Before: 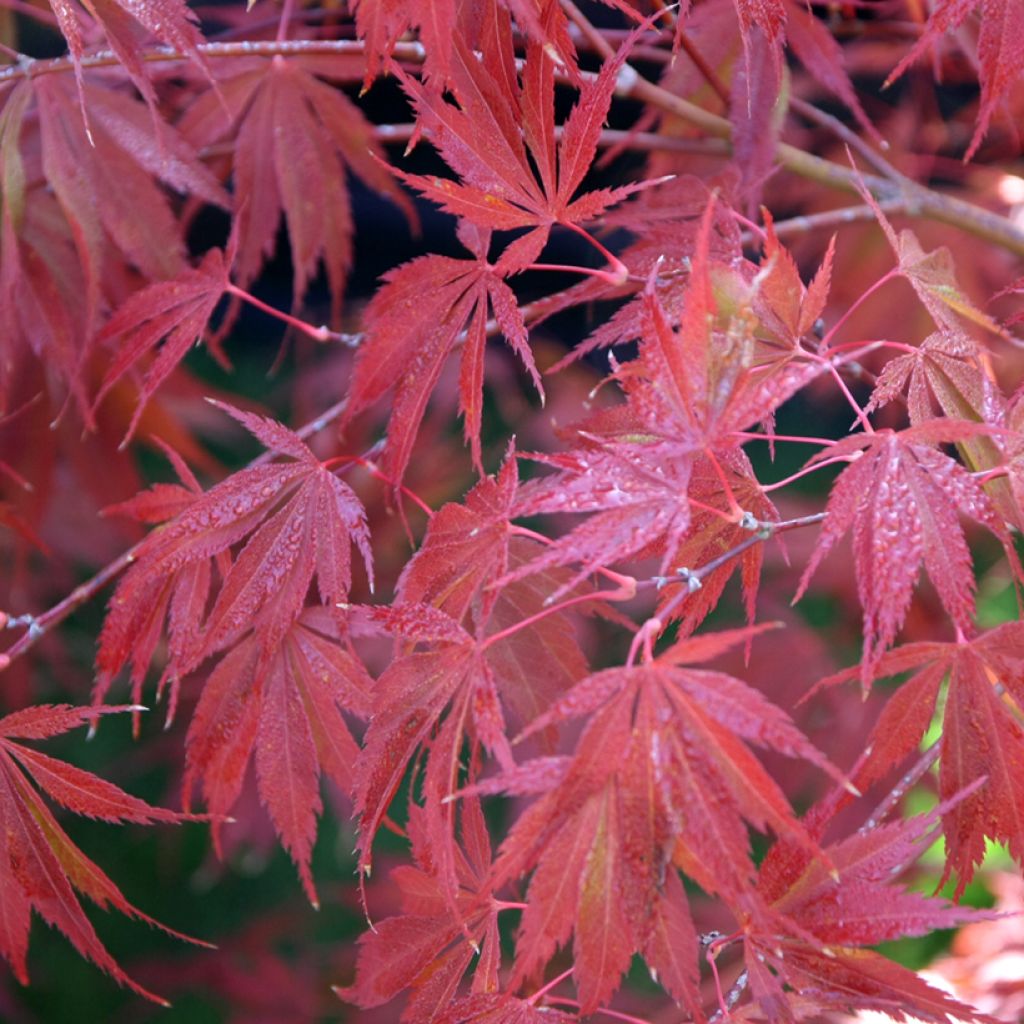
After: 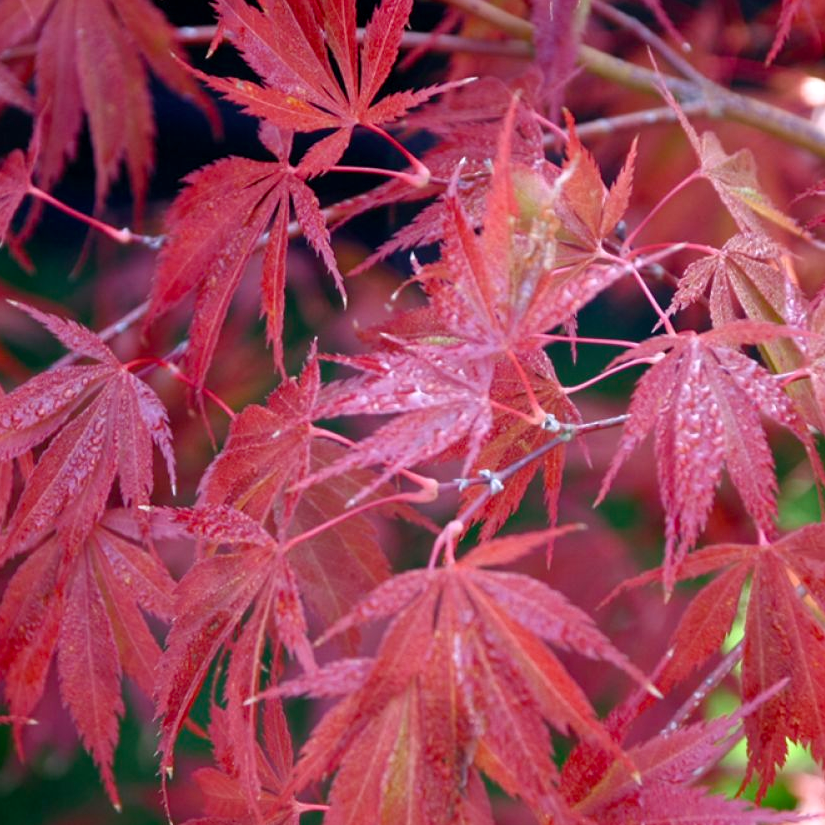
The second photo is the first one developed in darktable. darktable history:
crop: left 19.348%, top 9.593%, right 0%, bottom 9.792%
color balance rgb: perceptual saturation grading › global saturation 20%, perceptual saturation grading › highlights -49.395%, perceptual saturation grading › shadows 24.372%, perceptual brilliance grading › highlights 4.699%, perceptual brilliance grading › shadows -10.236%, global vibrance 20%
